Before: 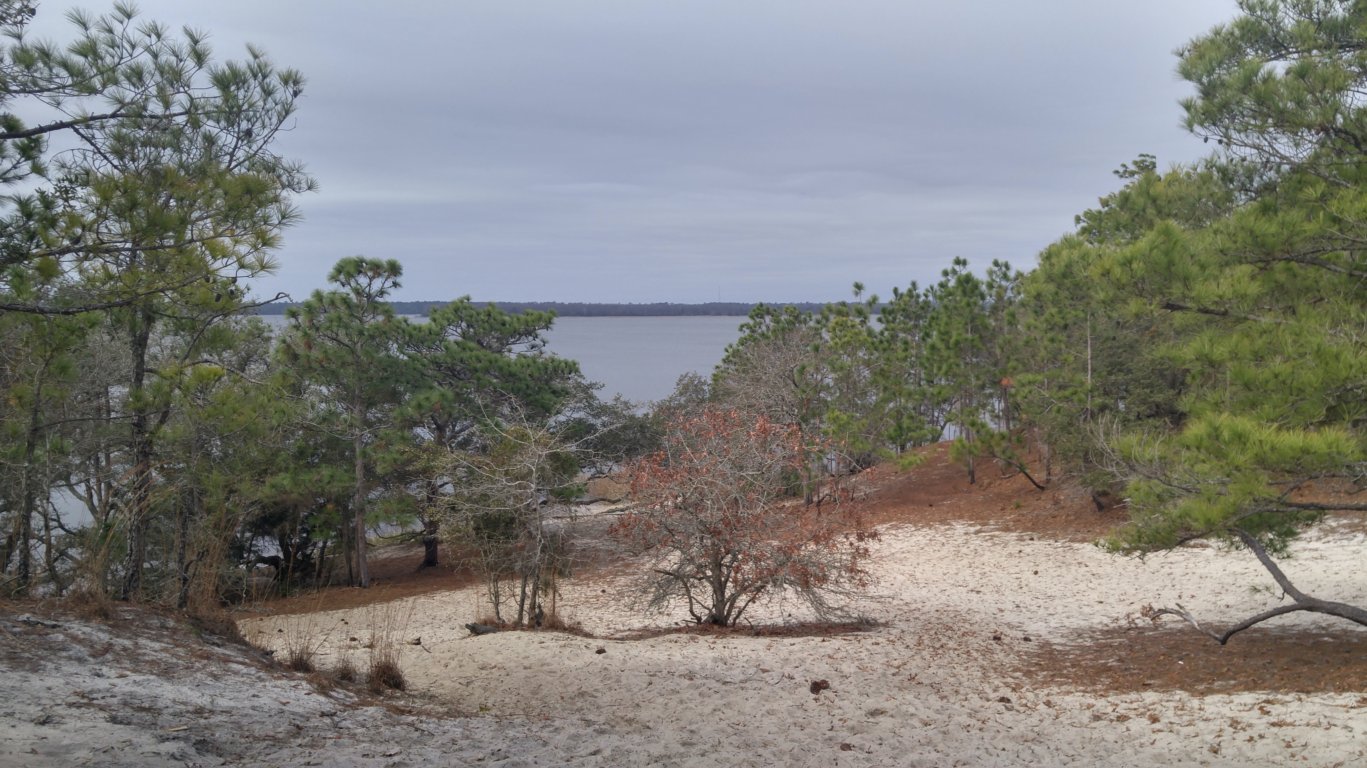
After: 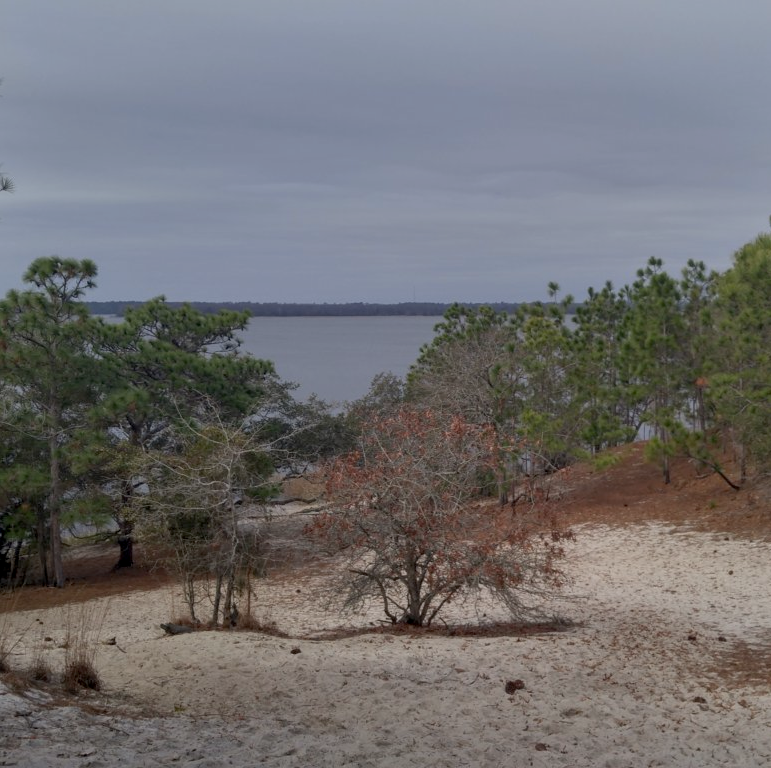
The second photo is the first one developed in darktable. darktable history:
crop and rotate: left 22.36%, right 21.17%
tone equalizer: on, module defaults
exposure: black level correction 0.009, exposure -0.632 EV, compensate highlight preservation false
shadows and highlights: shadows 24.82, highlights -23.13
